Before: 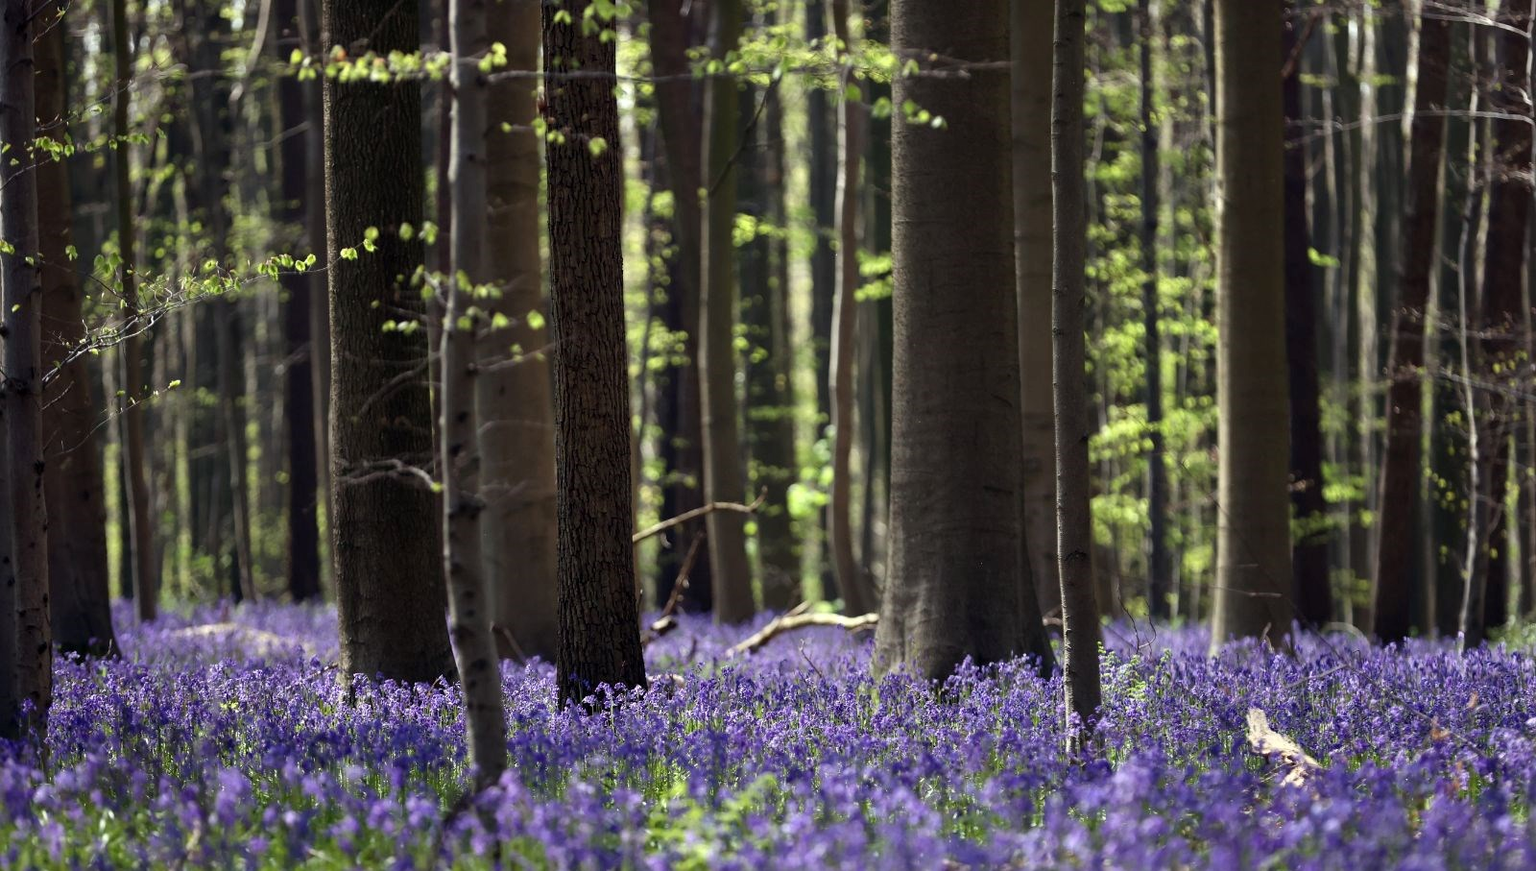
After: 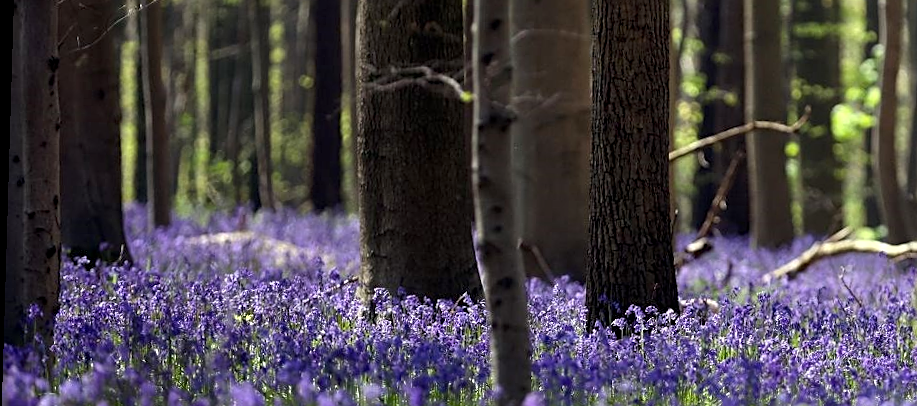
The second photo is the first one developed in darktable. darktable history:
crop: top 44.483%, right 43.593%, bottom 12.892%
local contrast: highlights 100%, shadows 100%, detail 120%, midtone range 0.2
rotate and perspective: rotation 1.72°, automatic cropping off
color balance: output saturation 110%
sharpen: on, module defaults
